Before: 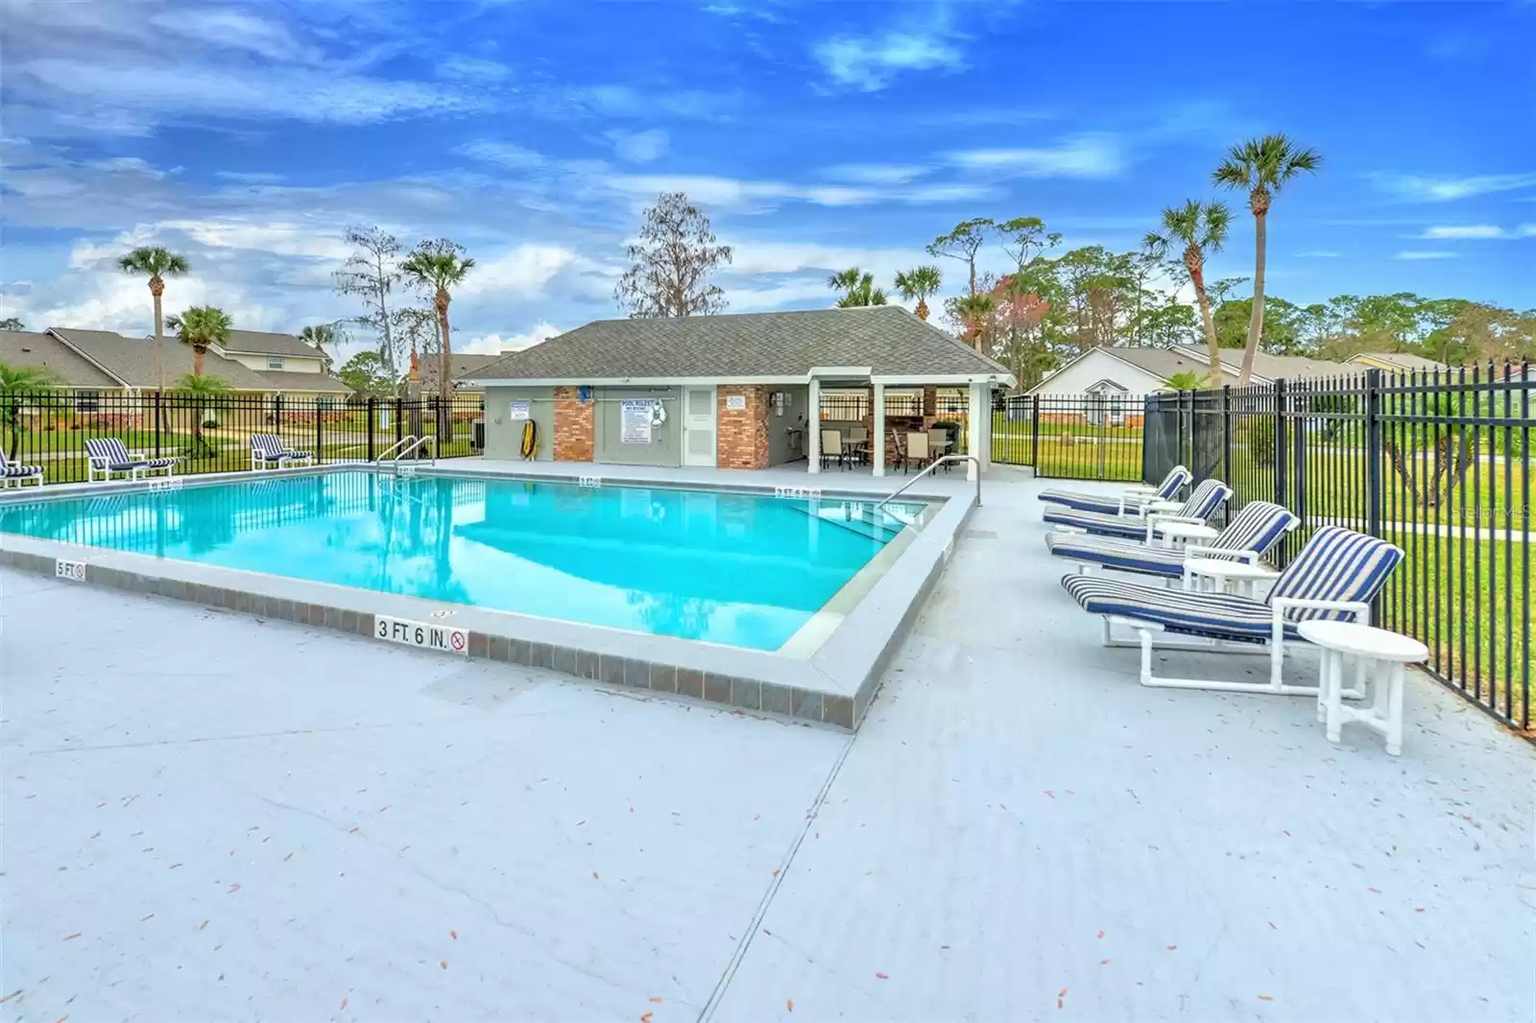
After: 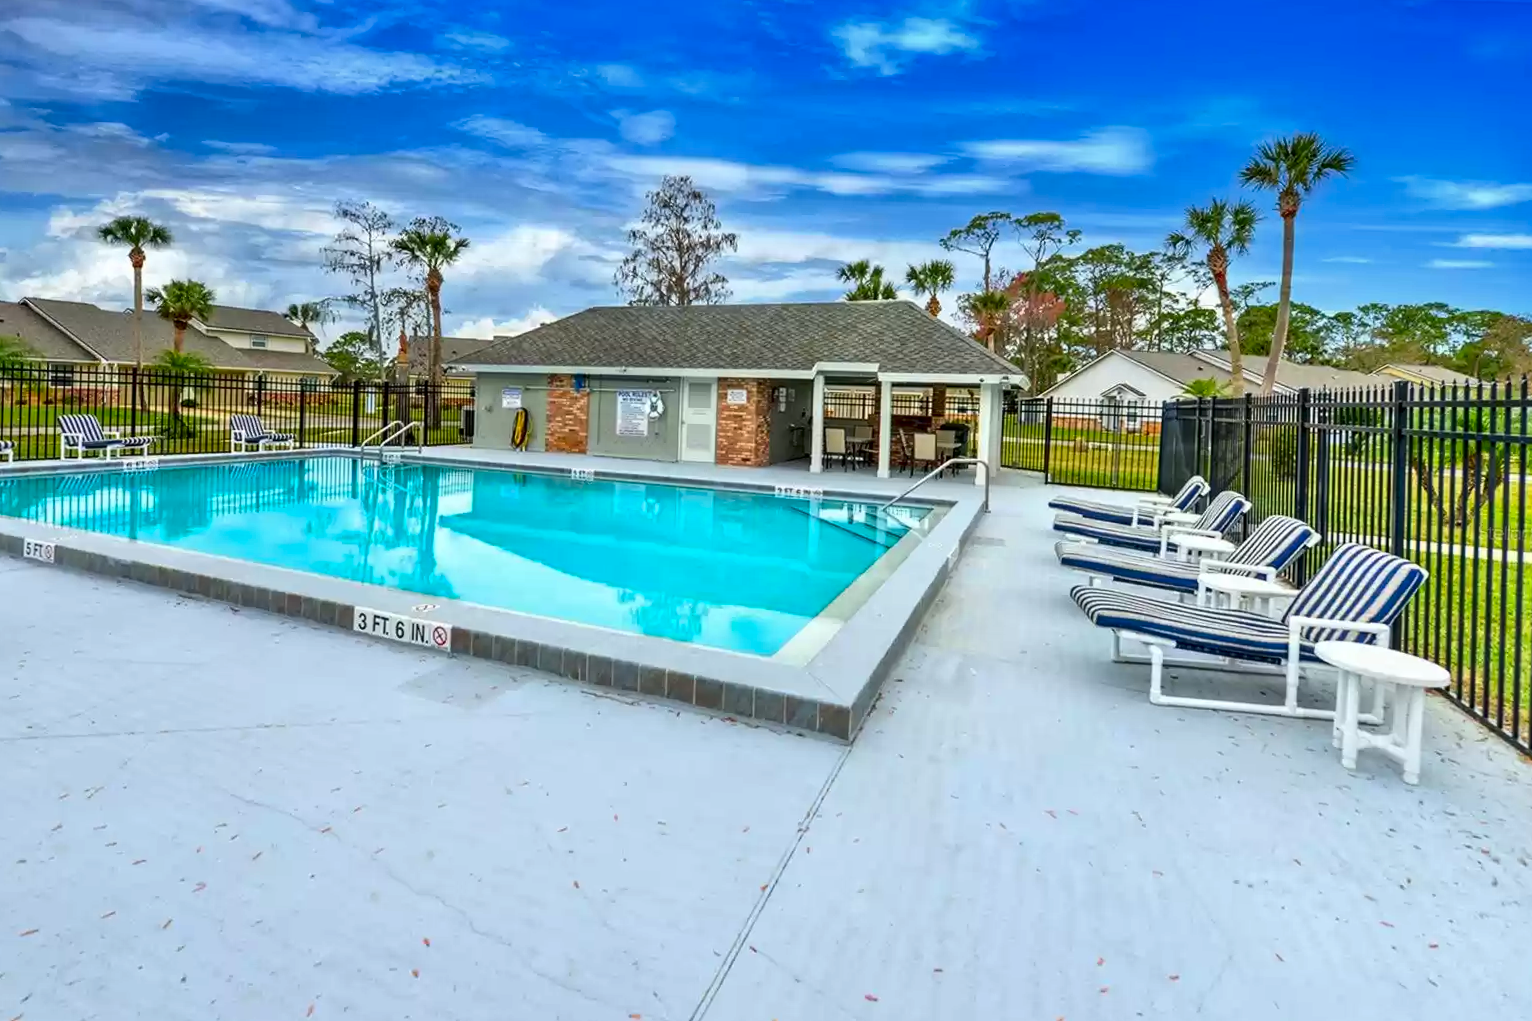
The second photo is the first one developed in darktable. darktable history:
crop and rotate: angle -1.69°
contrast brightness saturation: contrast 0.13, brightness -0.24, saturation 0.14
